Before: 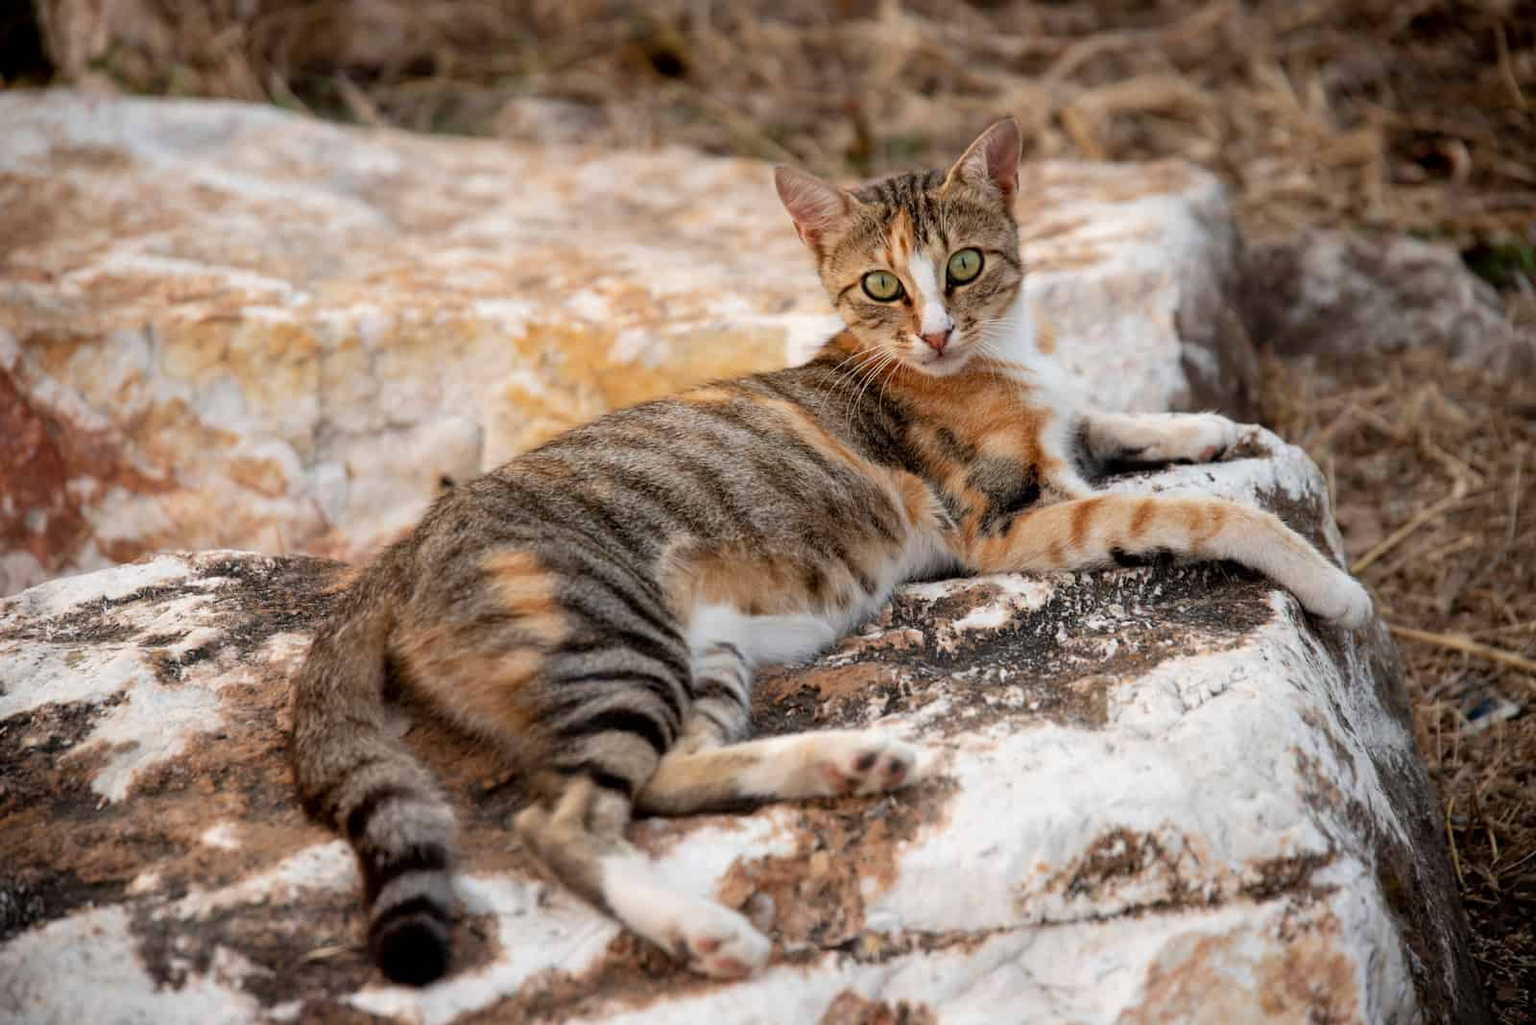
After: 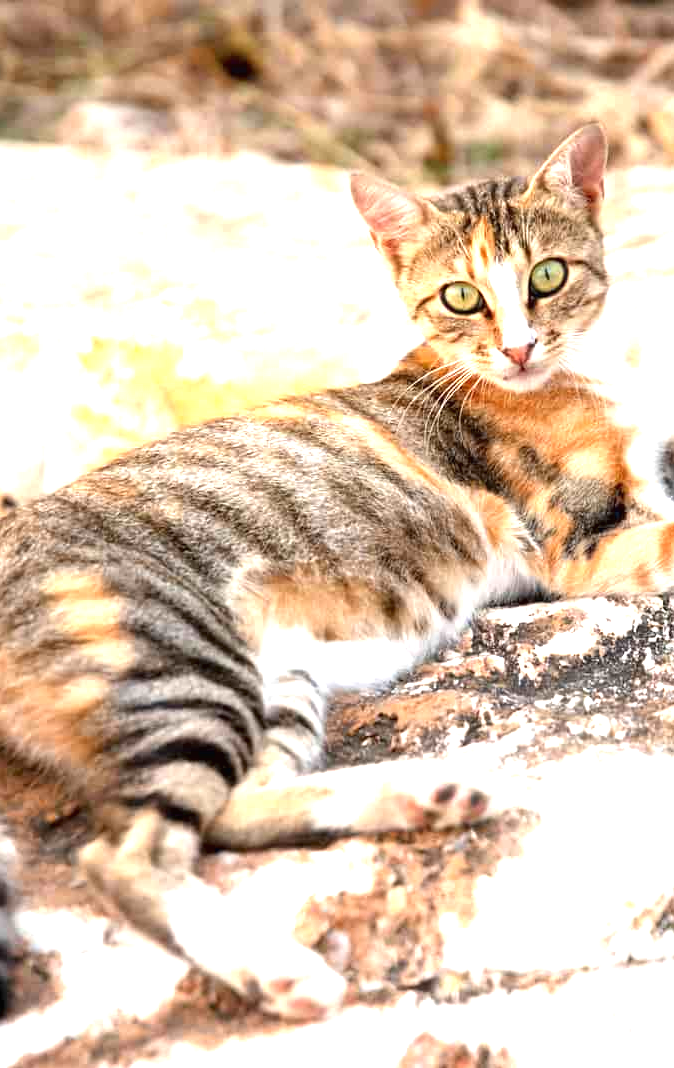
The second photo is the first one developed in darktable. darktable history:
crop: left 28.583%, right 29.231%
exposure: black level correction 0, exposure 1.7 EV, compensate exposure bias true, compensate highlight preservation false
